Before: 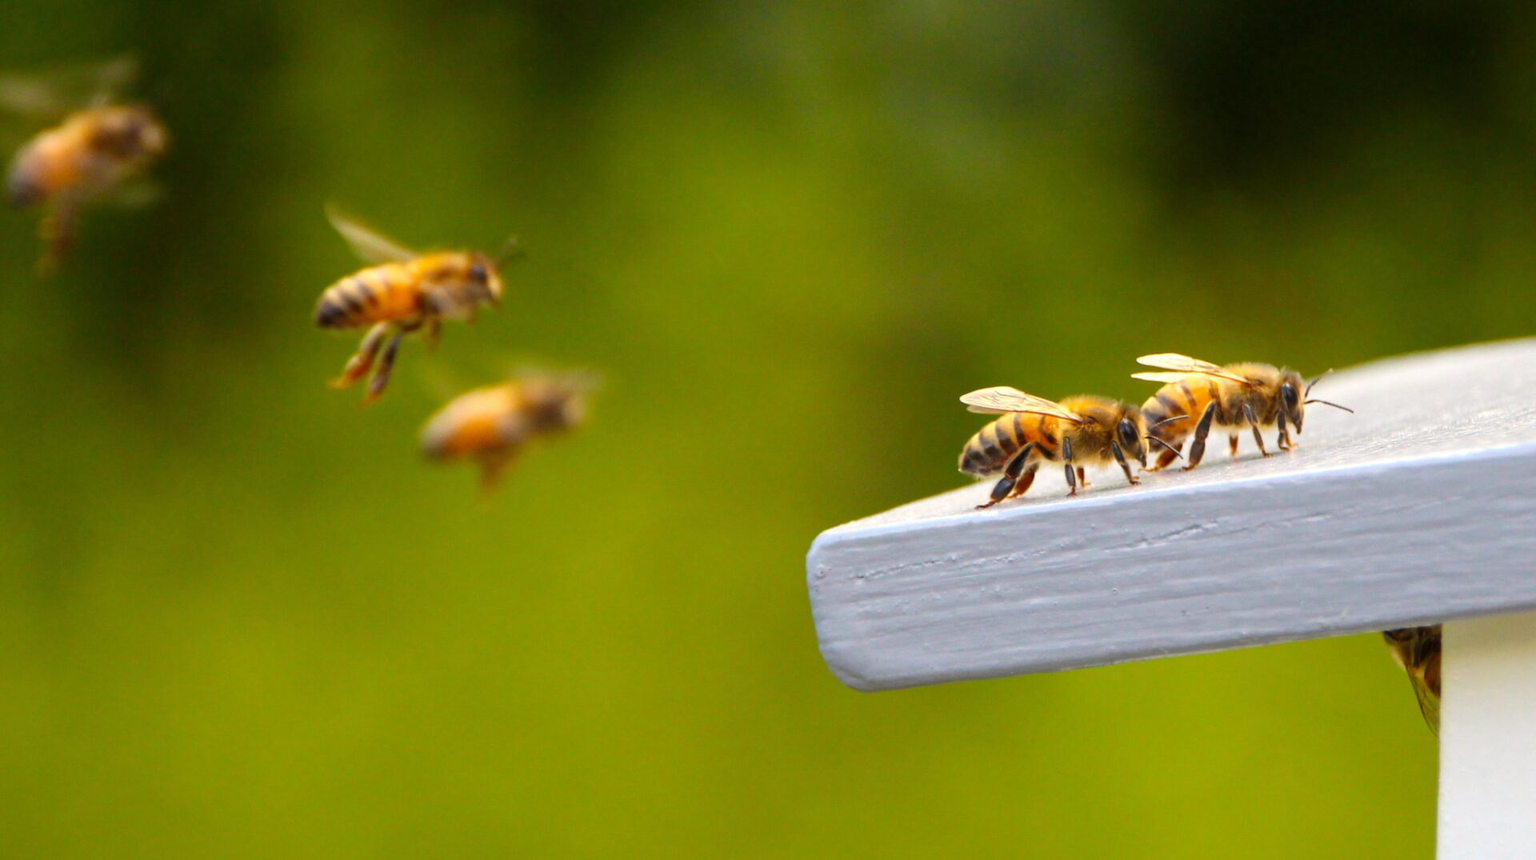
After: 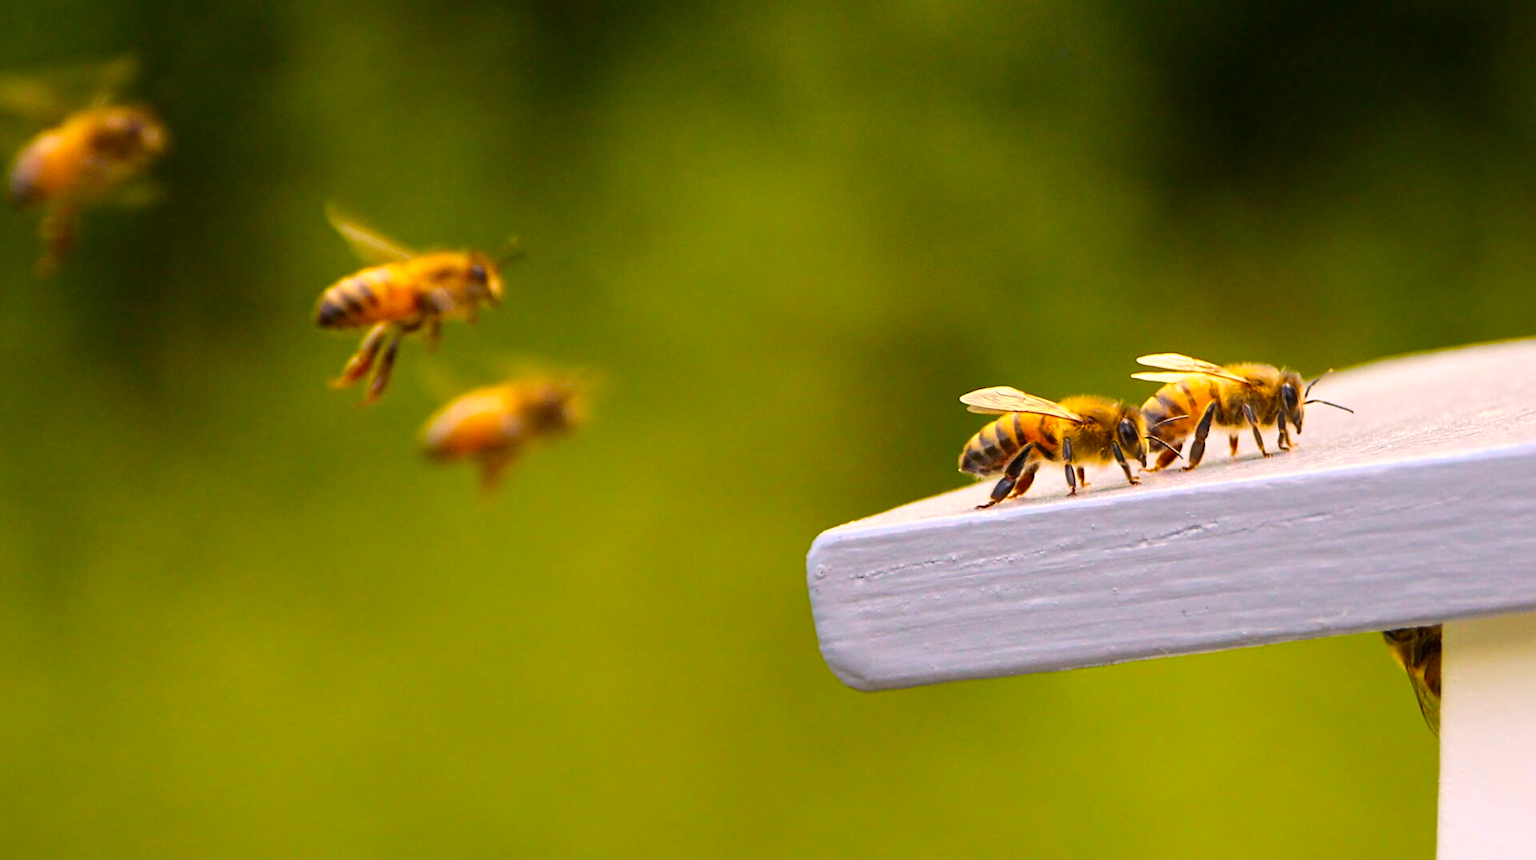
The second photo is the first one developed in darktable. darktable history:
sharpen: on, module defaults
color balance rgb: power › hue 75.52°, highlights gain › chroma 0.252%, highlights gain › hue 331.3°, perceptual saturation grading › global saturation 25.472%, global vibrance 9.417%
contrast brightness saturation: contrast 0.096, brightness 0.015, saturation 0.019
color correction: highlights a* 7.92, highlights b* 4.18
